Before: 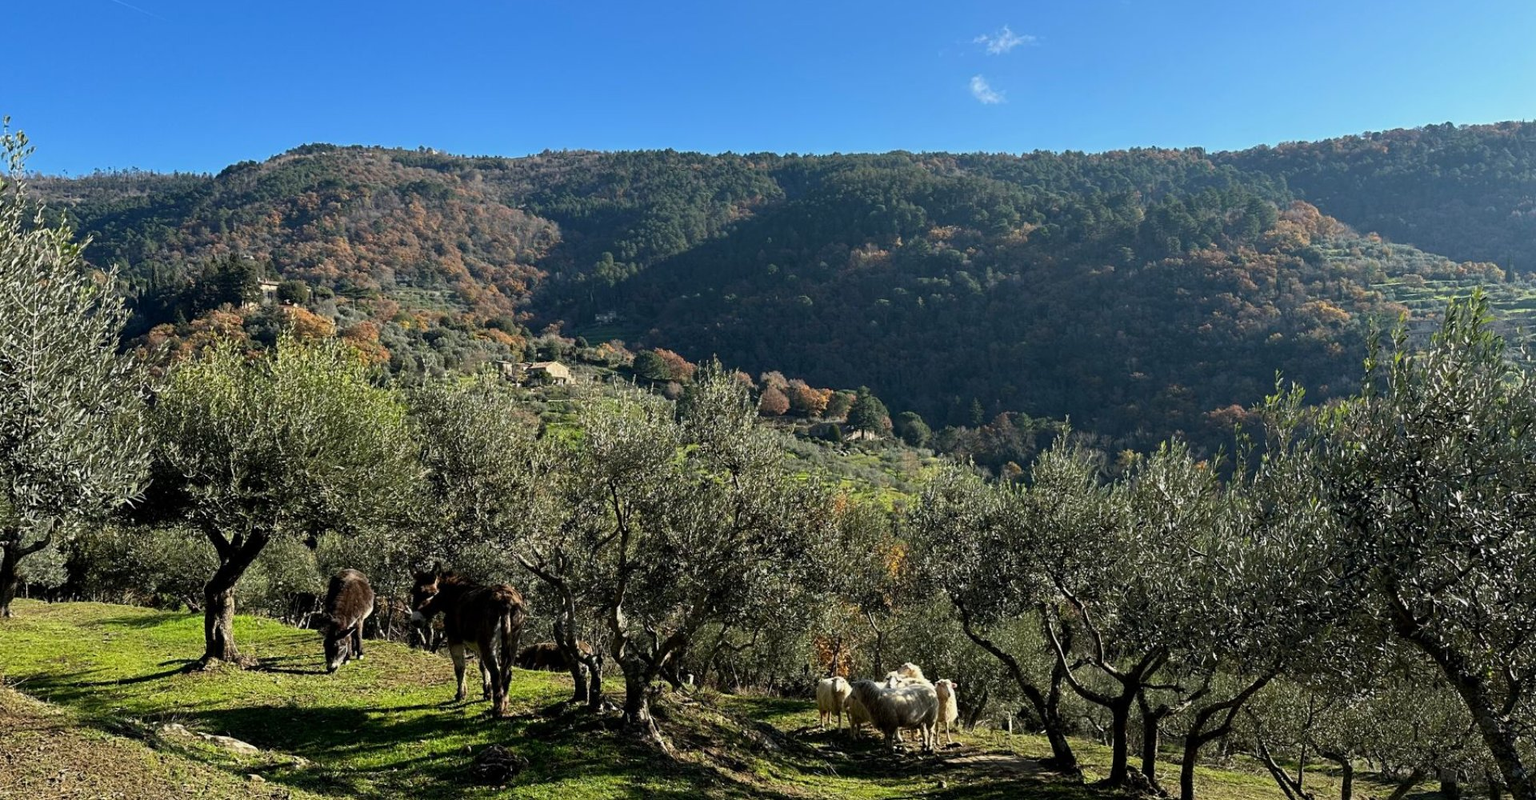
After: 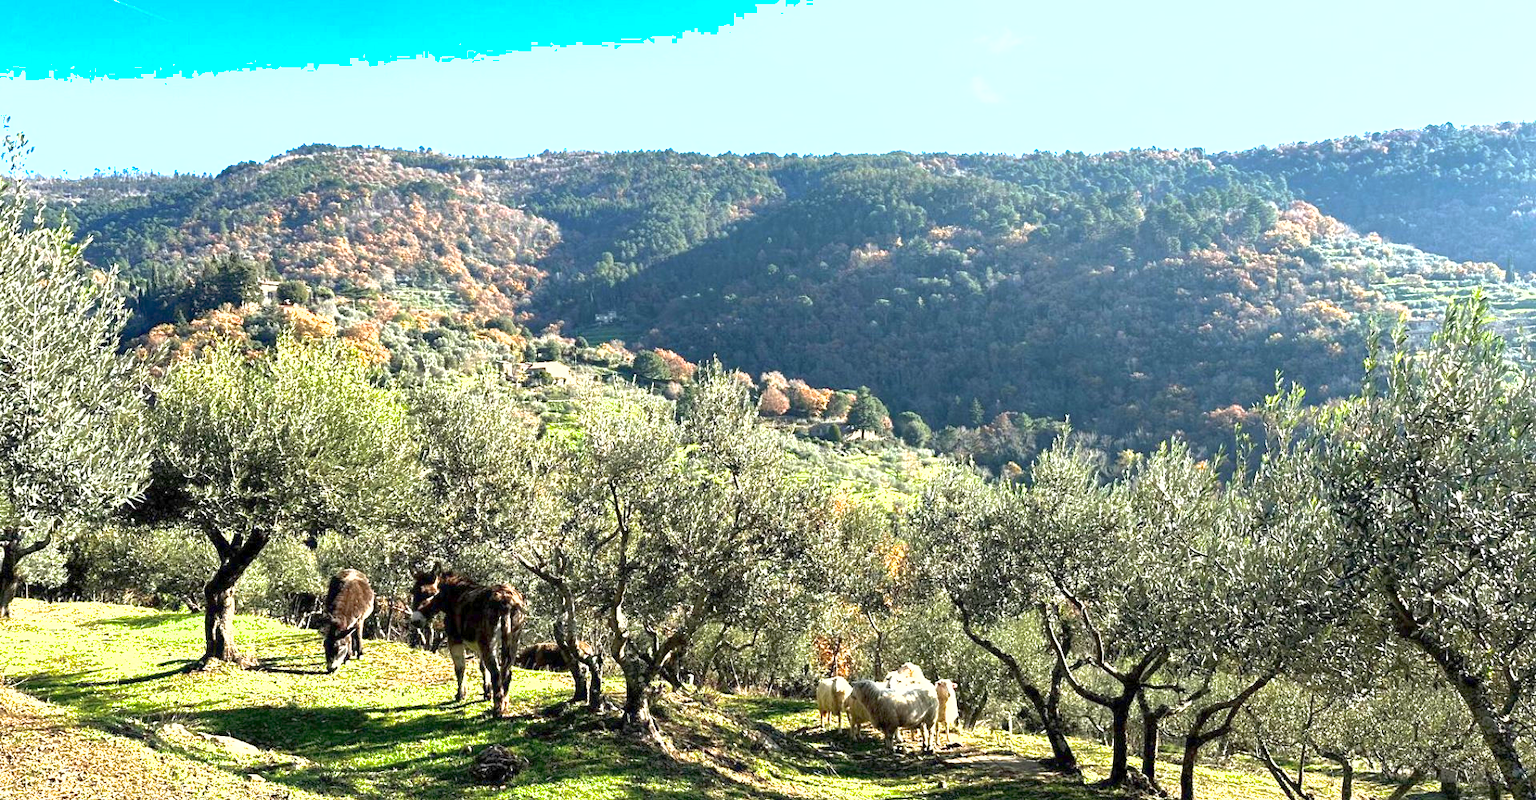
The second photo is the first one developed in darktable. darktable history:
shadows and highlights: on, module defaults
exposure: exposure 2 EV, compensate exposure bias true, compensate highlight preservation false
